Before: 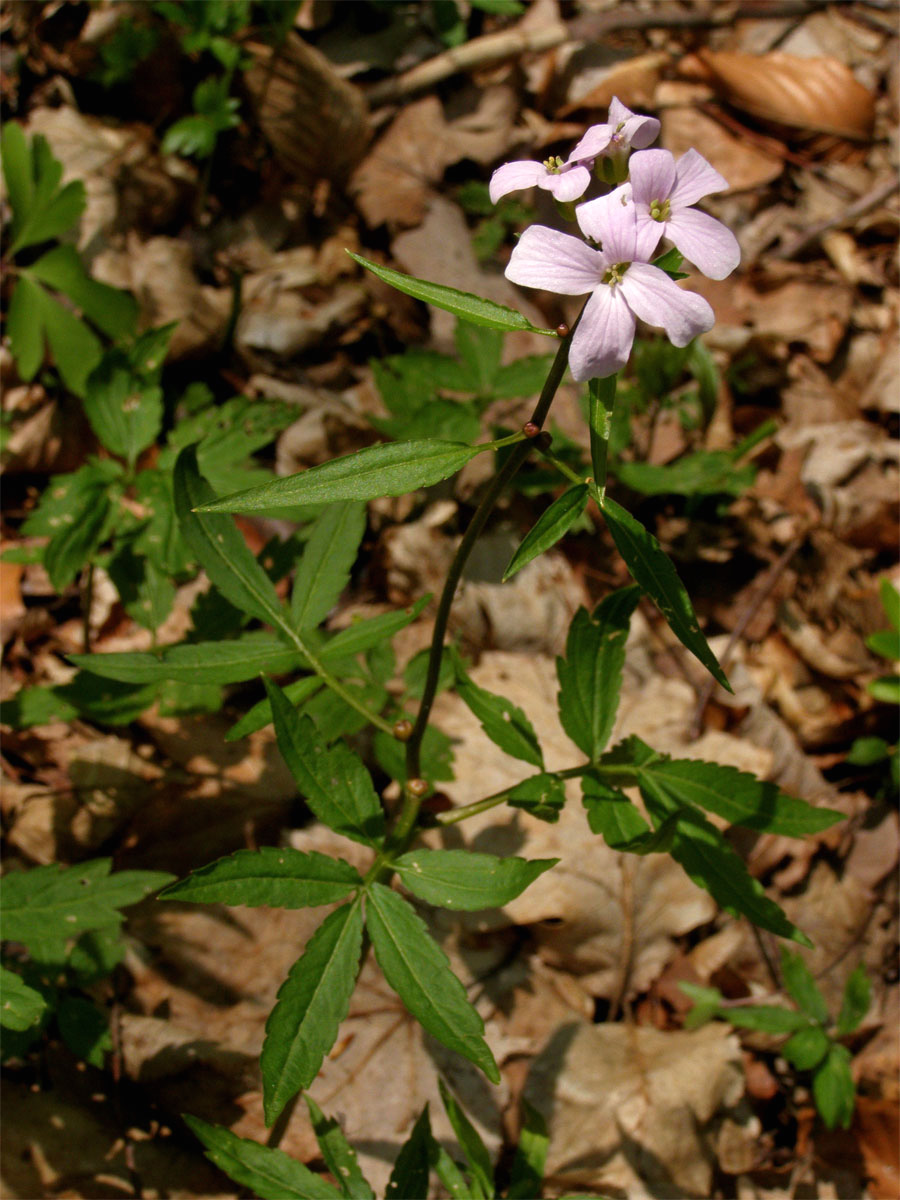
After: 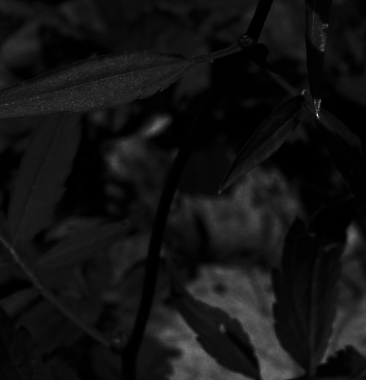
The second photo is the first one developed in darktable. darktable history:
crop: left 31.621%, top 32.357%, right 27.666%, bottom 35.941%
contrast brightness saturation: contrast -0.031, brightness -0.598, saturation -0.993
tone curve: curves: ch0 [(0, 0) (0.56, 0.467) (0.846, 0.934) (1, 1)], preserve colors none
